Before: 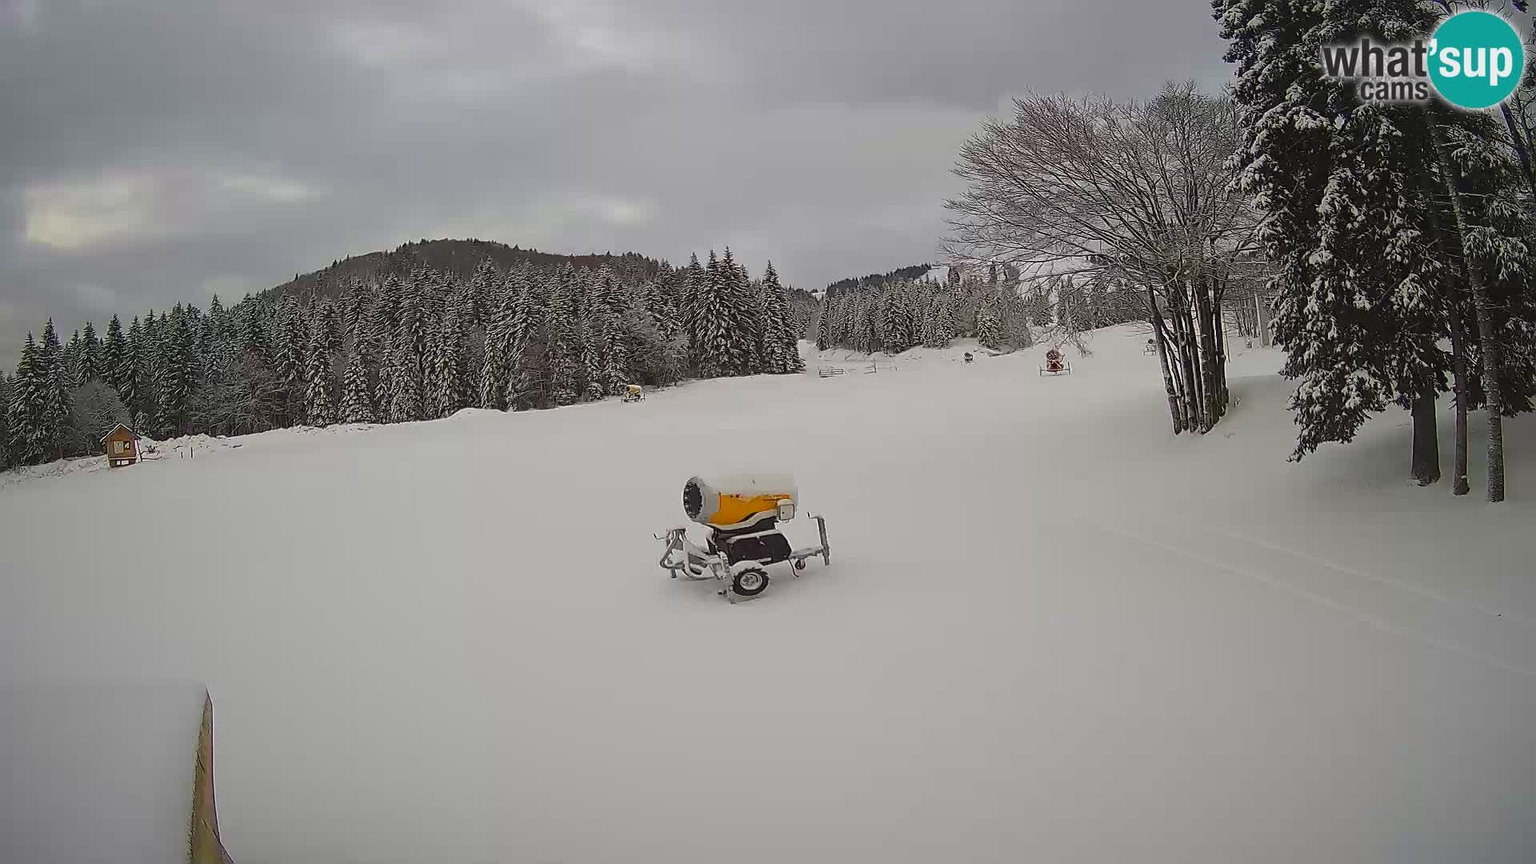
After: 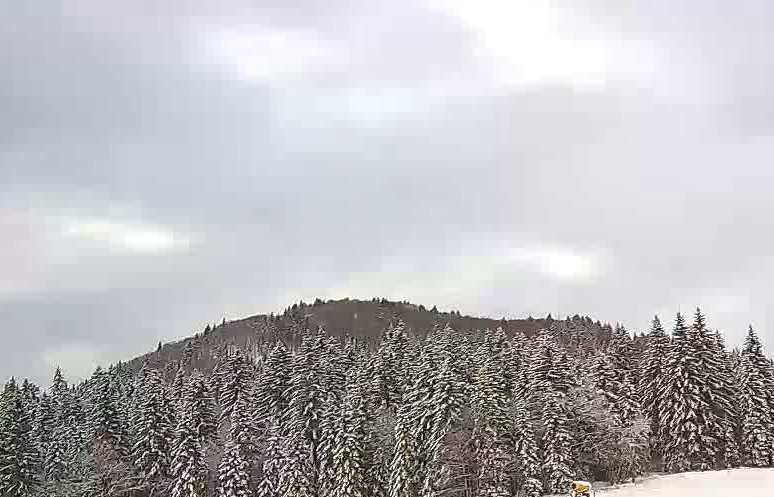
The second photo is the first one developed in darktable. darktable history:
crop and rotate: left 11.041%, top 0.092%, right 48.609%, bottom 53.885%
exposure: black level correction 0.001, exposure 1.048 EV, compensate highlight preservation false
local contrast: on, module defaults
color zones: curves: ch1 [(0.235, 0.558) (0.75, 0.5)]; ch2 [(0.25, 0.462) (0.749, 0.457)]
